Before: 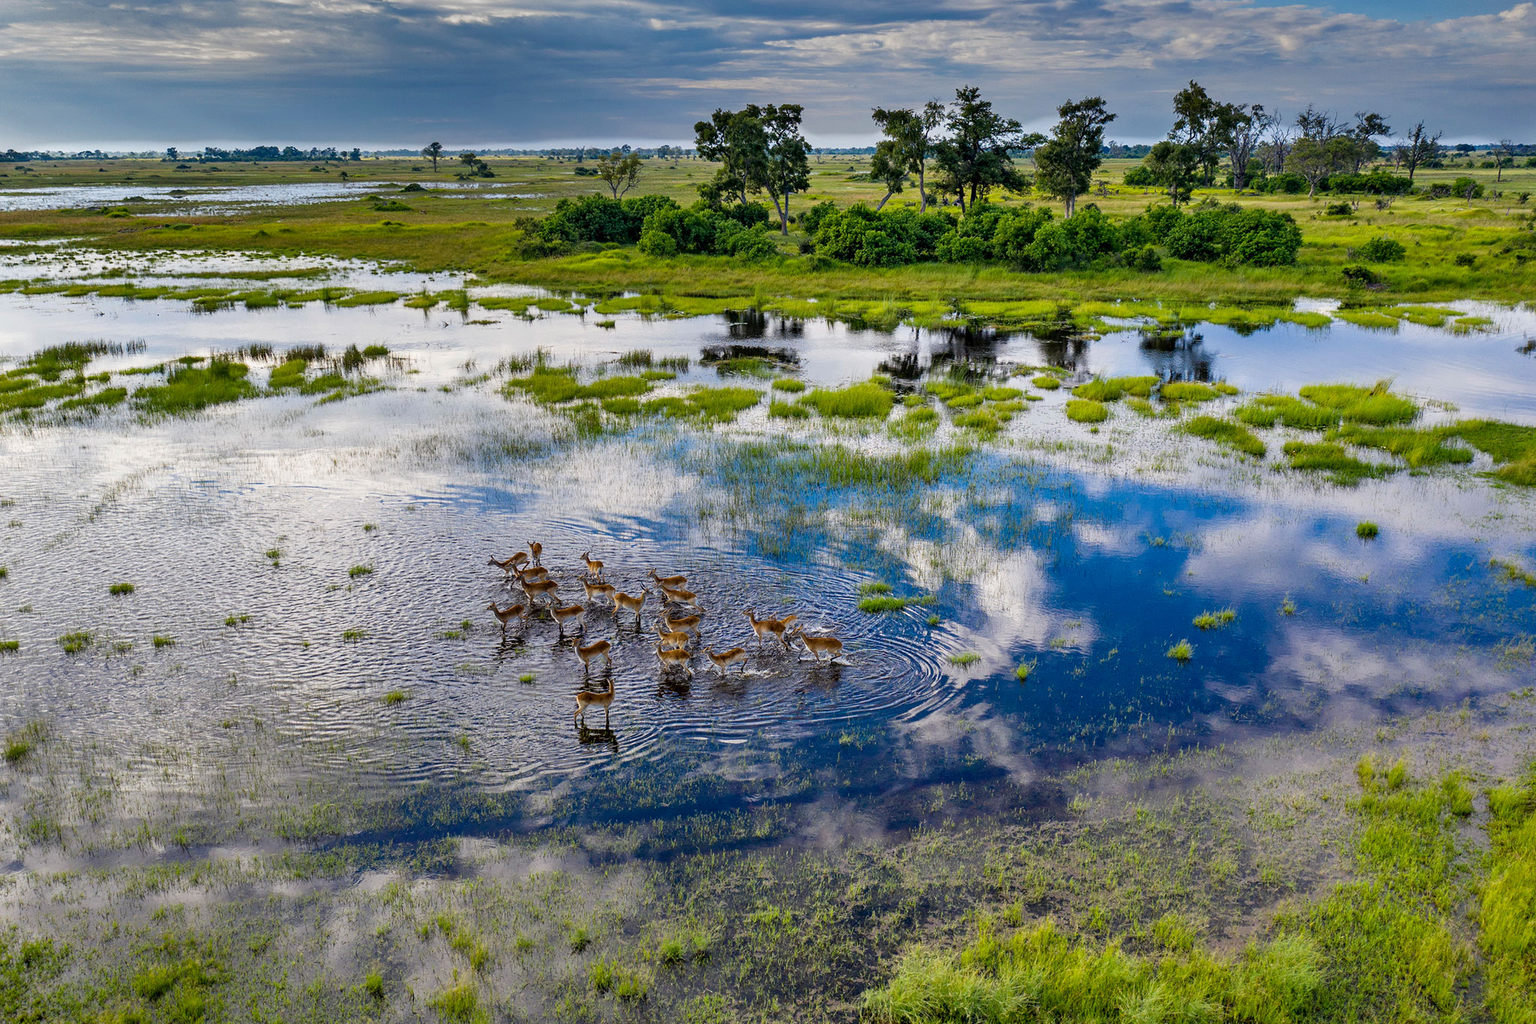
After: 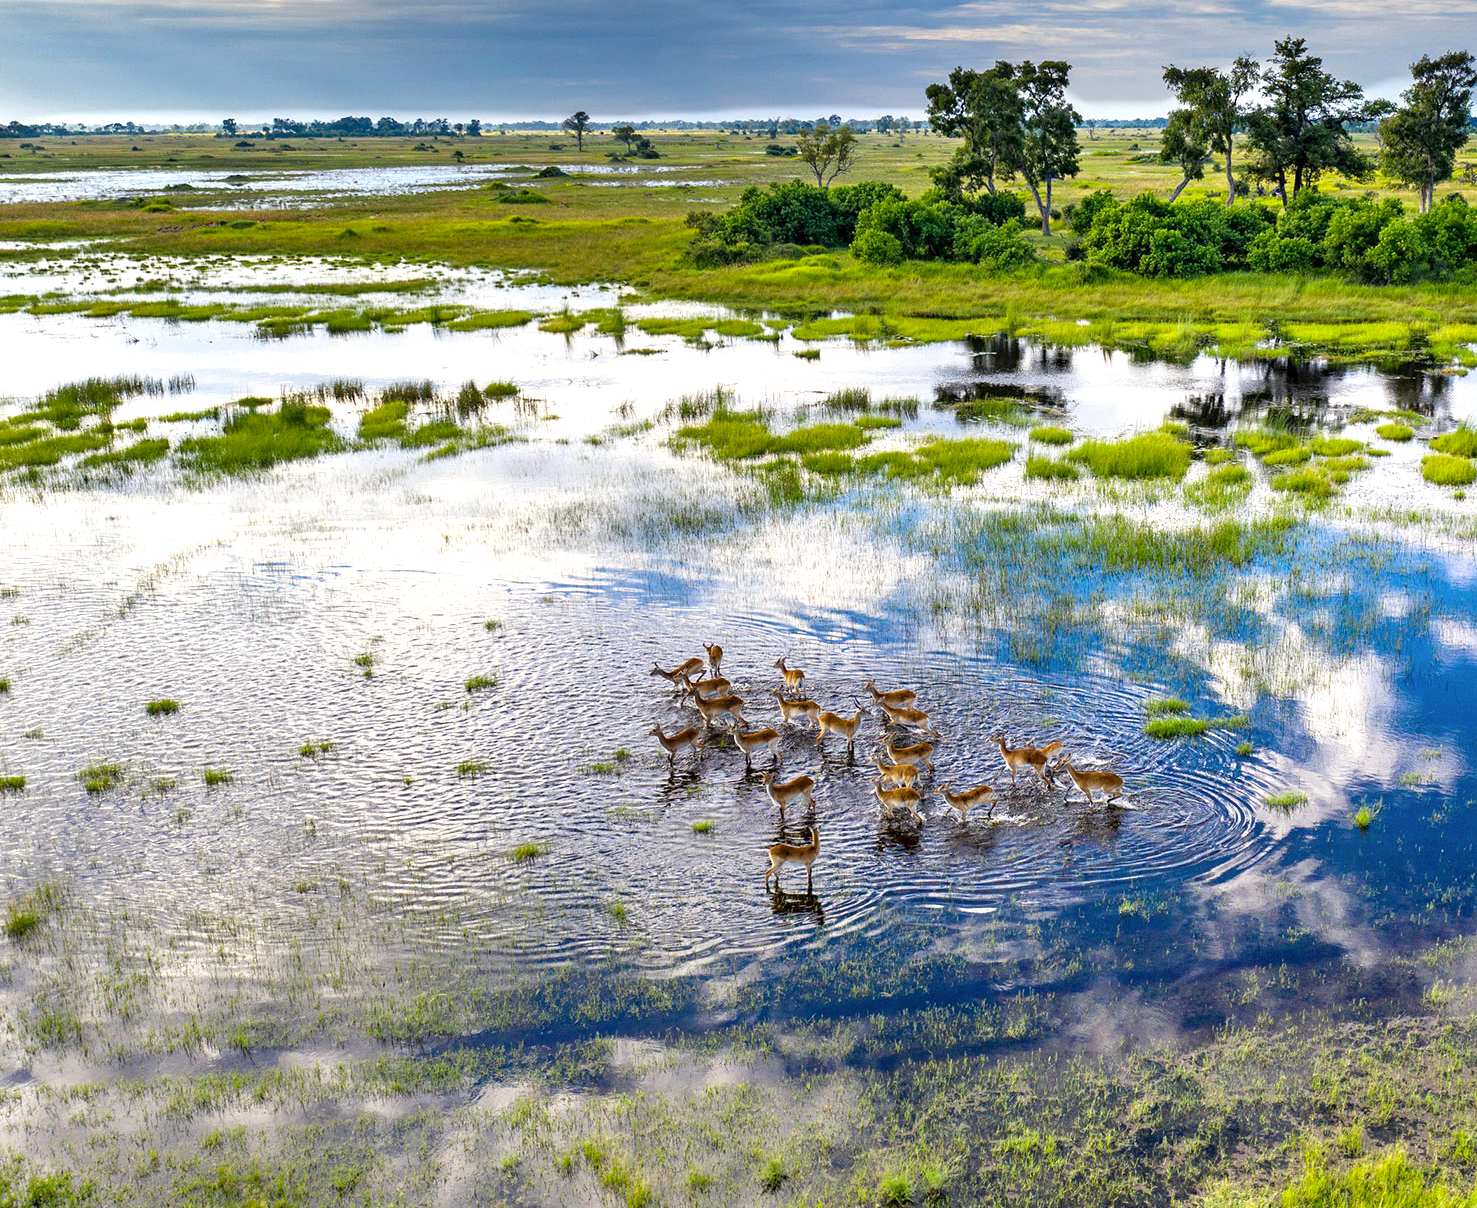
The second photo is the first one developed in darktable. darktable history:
crop: top 5.742%, right 27.856%, bottom 5.69%
color correction: highlights b* 3.03
exposure: black level correction 0, exposure 0.699 EV, compensate exposure bias true, compensate highlight preservation false
